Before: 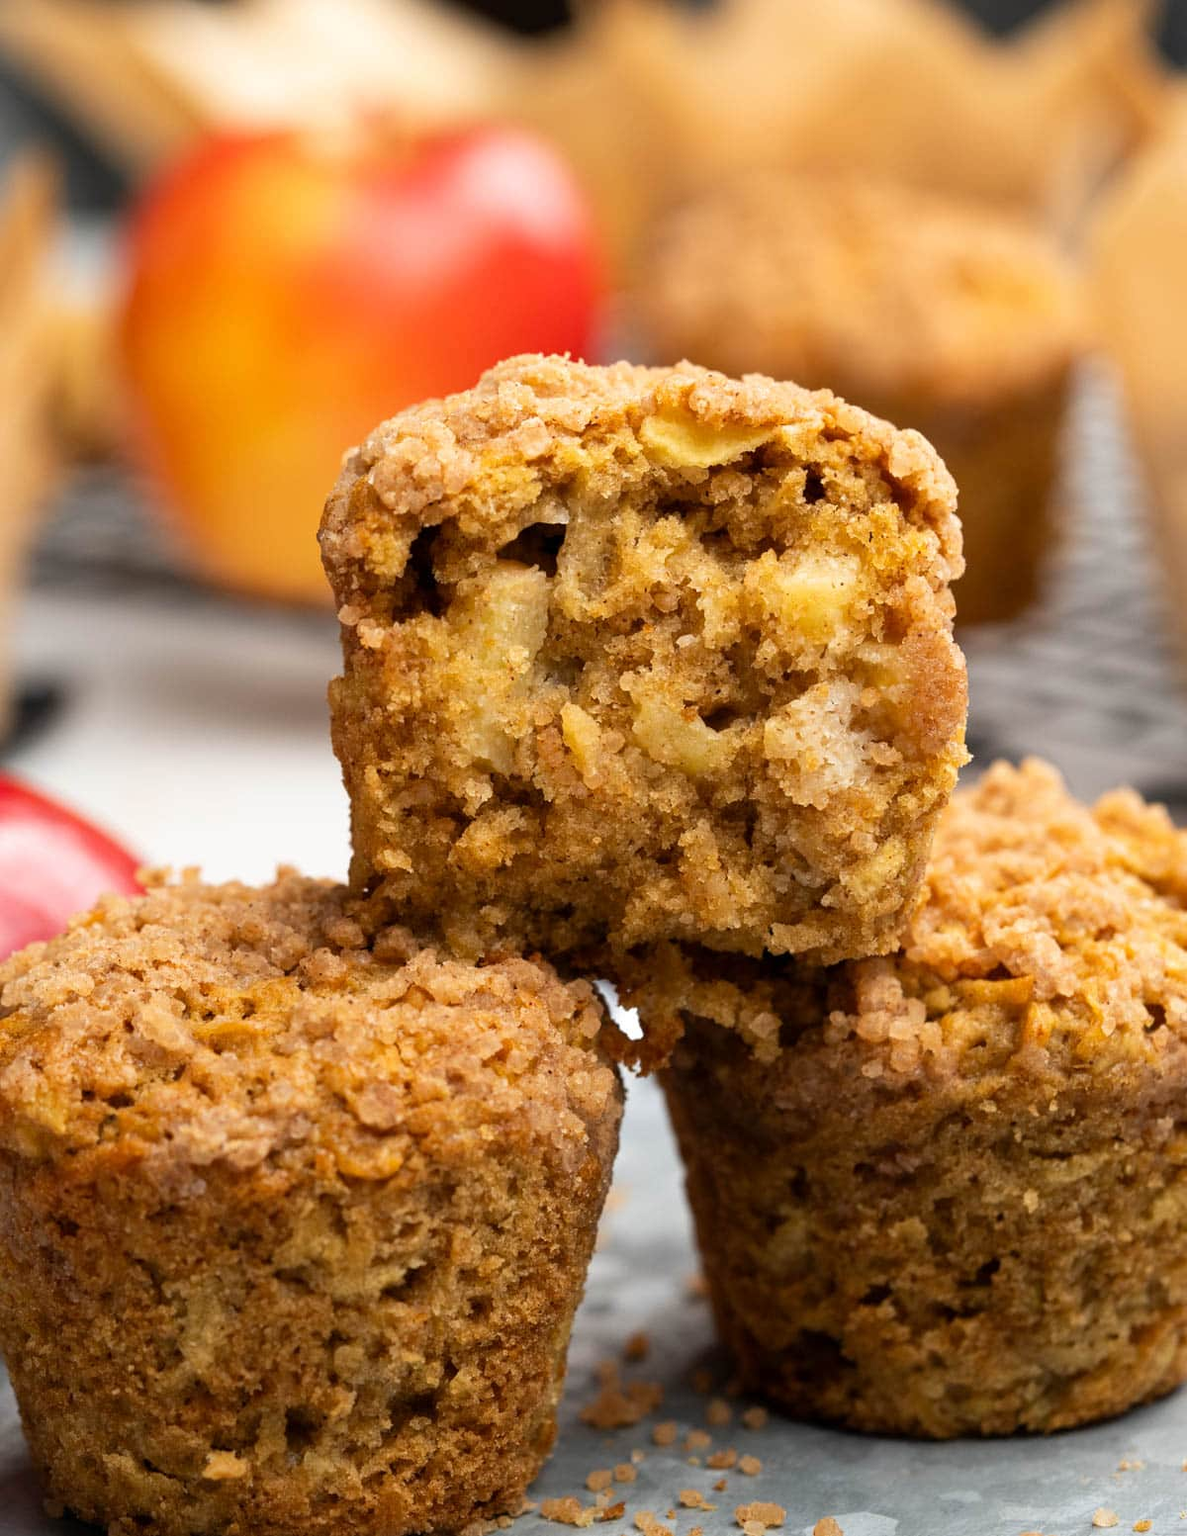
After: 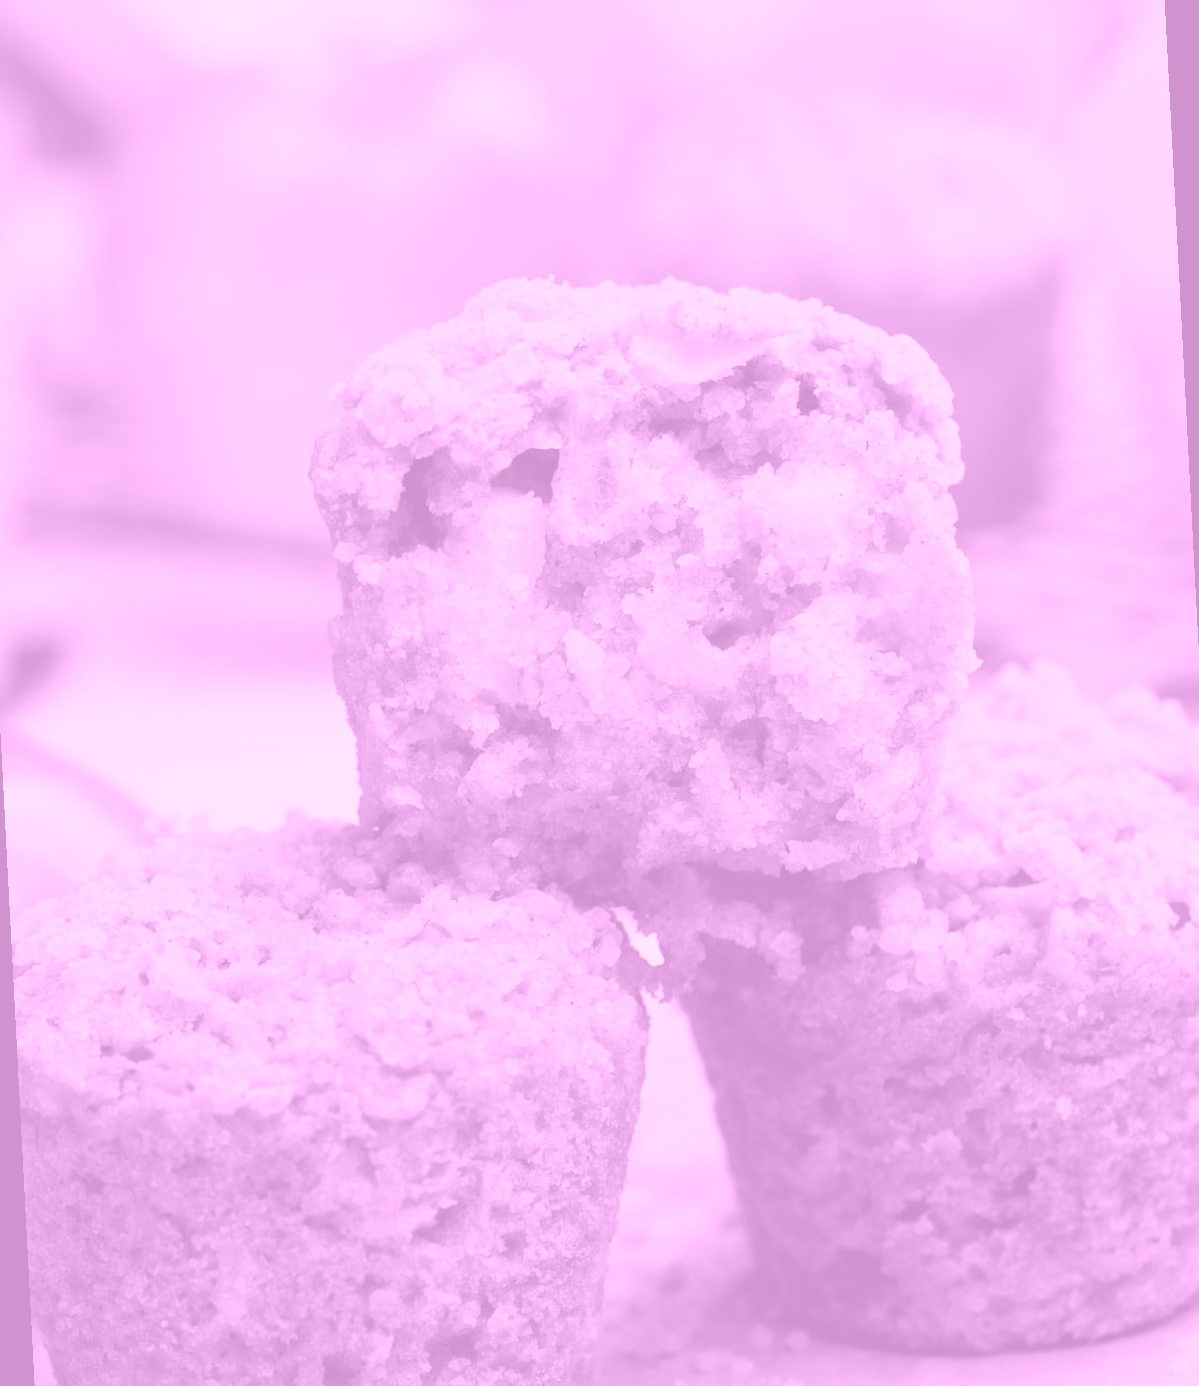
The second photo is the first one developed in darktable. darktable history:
colorize: hue 331.2°, saturation 75%, source mix 30.28%, lightness 70.52%, version 1
white balance: red 1.004, blue 1.024
rotate and perspective: rotation -3°, crop left 0.031, crop right 0.968, crop top 0.07, crop bottom 0.93
